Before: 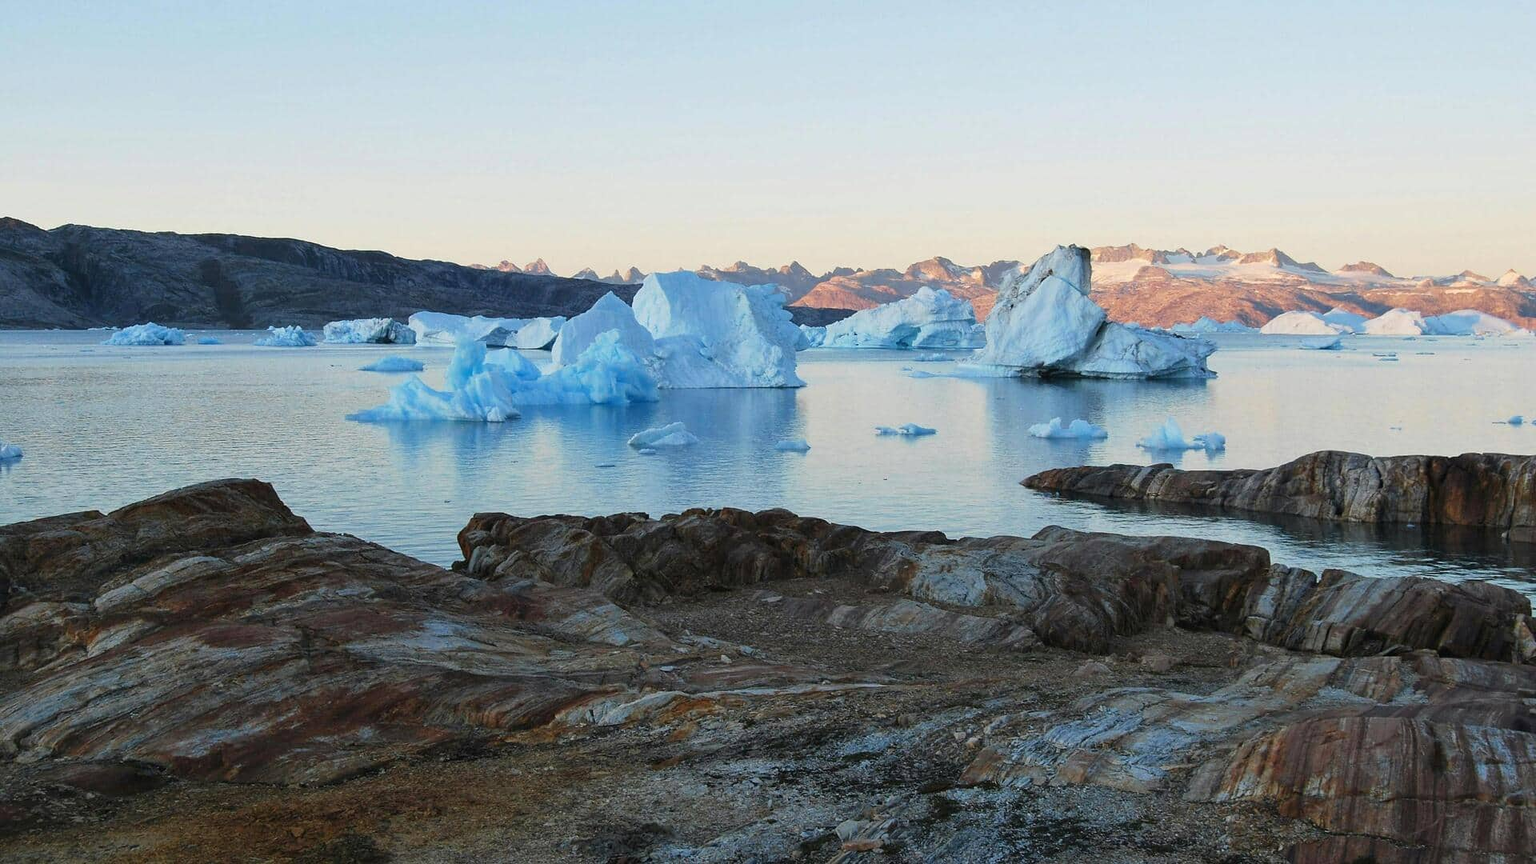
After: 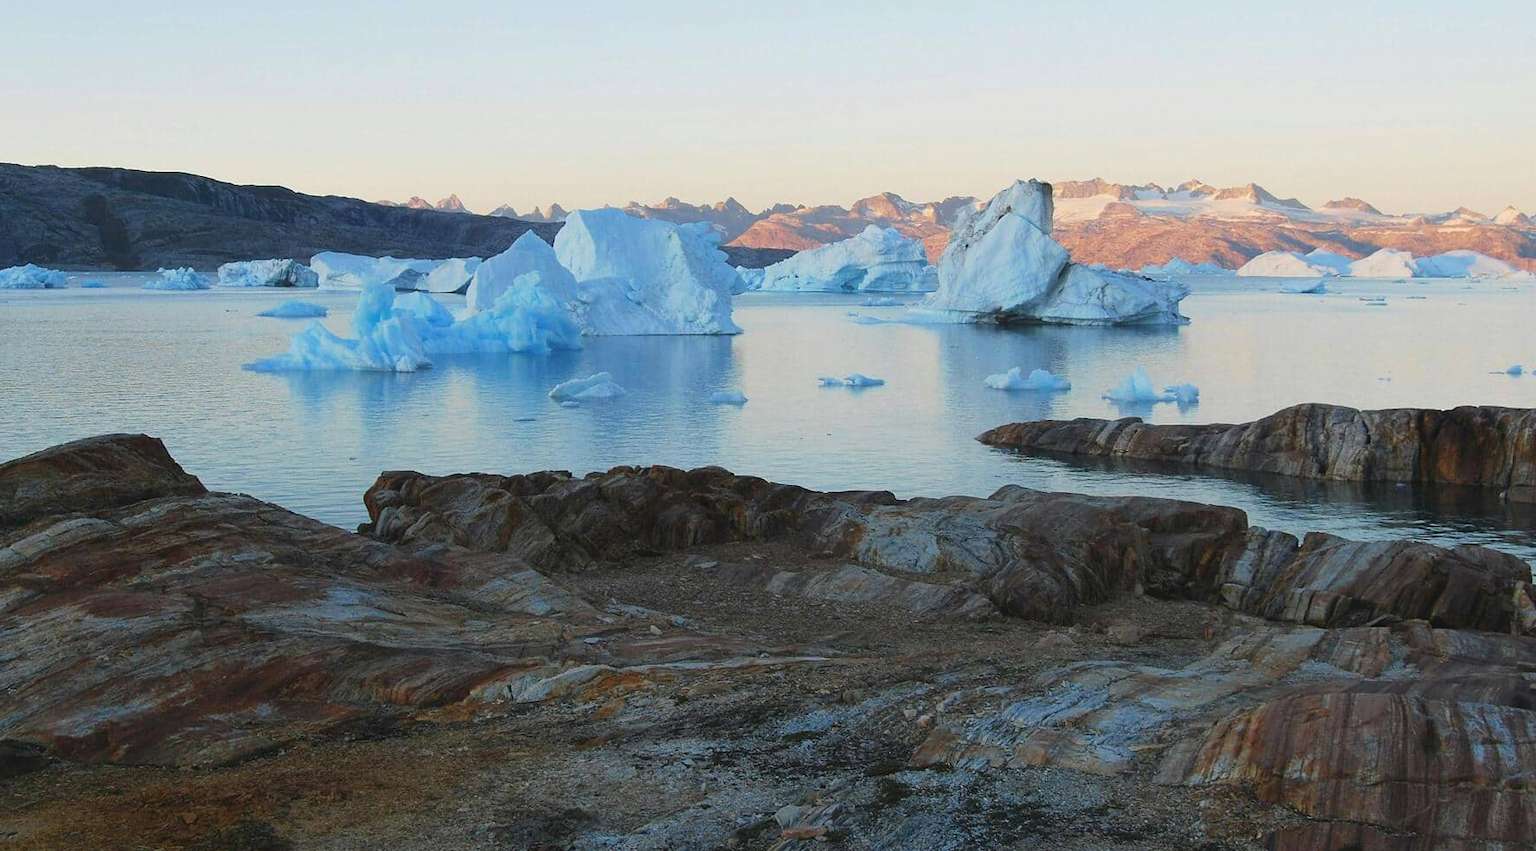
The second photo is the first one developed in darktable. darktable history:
crop and rotate: left 8.043%, top 9.29%
sharpen: radius 5.32, amount 0.317, threshold 26.132
contrast equalizer: y [[0.46, 0.454, 0.451, 0.451, 0.455, 0.46], [0.5 ×6], [0.5 ×6], [0 ×6], [0 ×6]]
